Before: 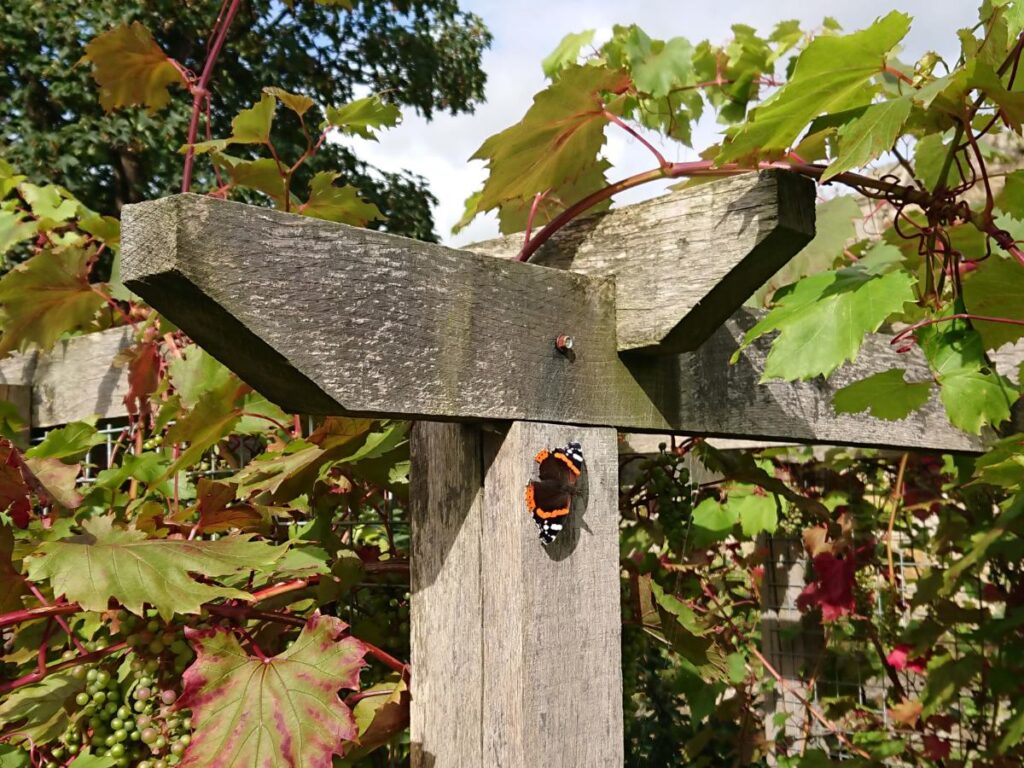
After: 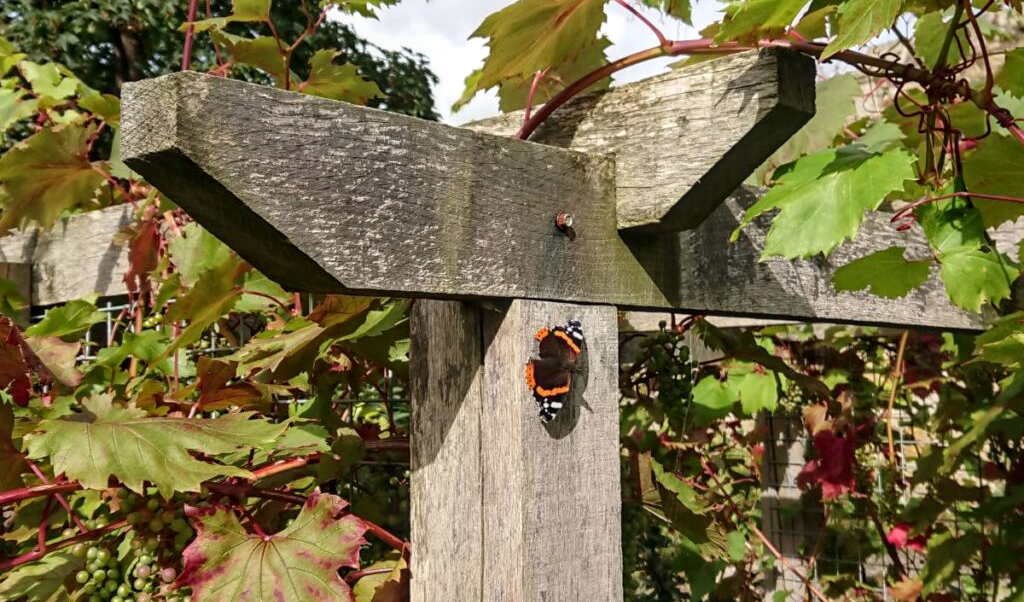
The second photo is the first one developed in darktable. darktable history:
crop and rotate: top 15.943%, bottom 5.544%
local contrast: on, module defaults
